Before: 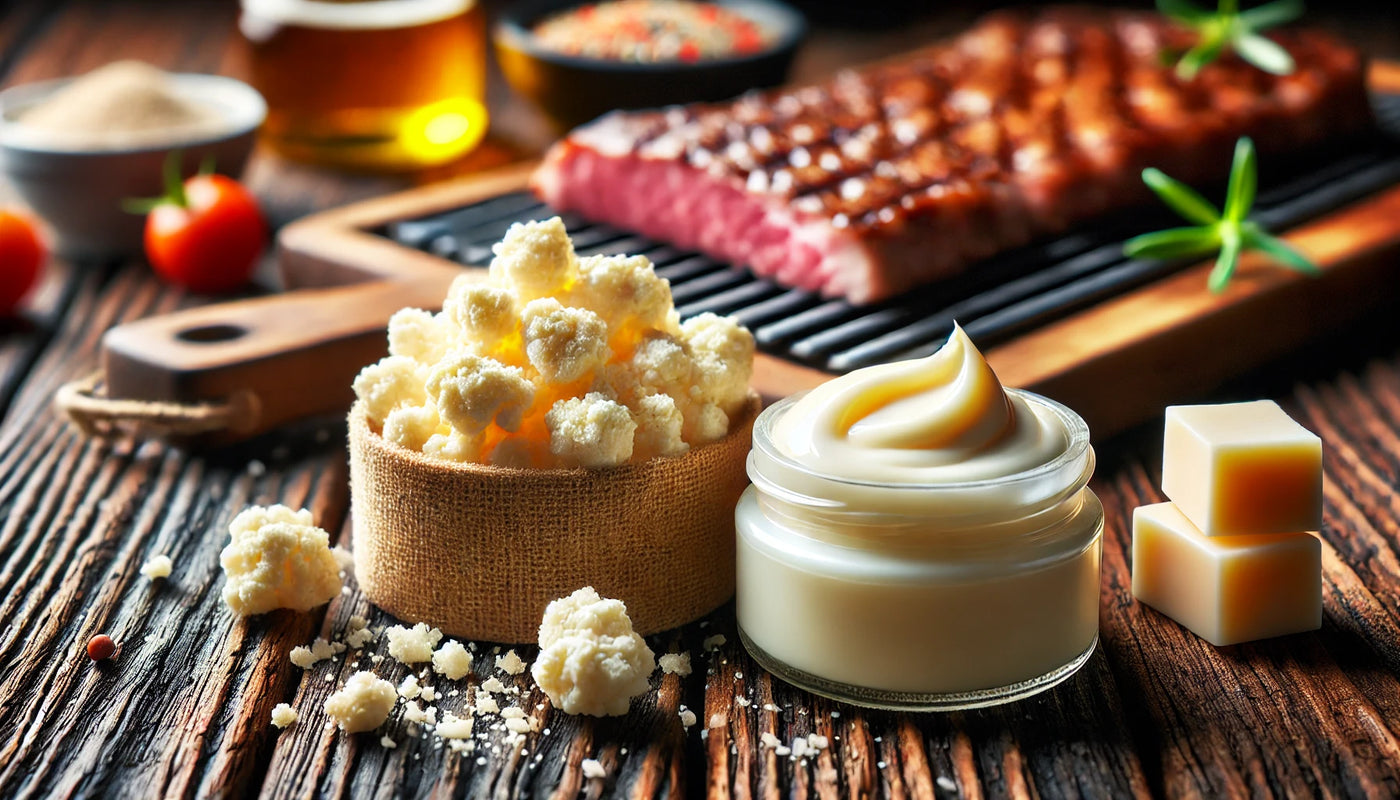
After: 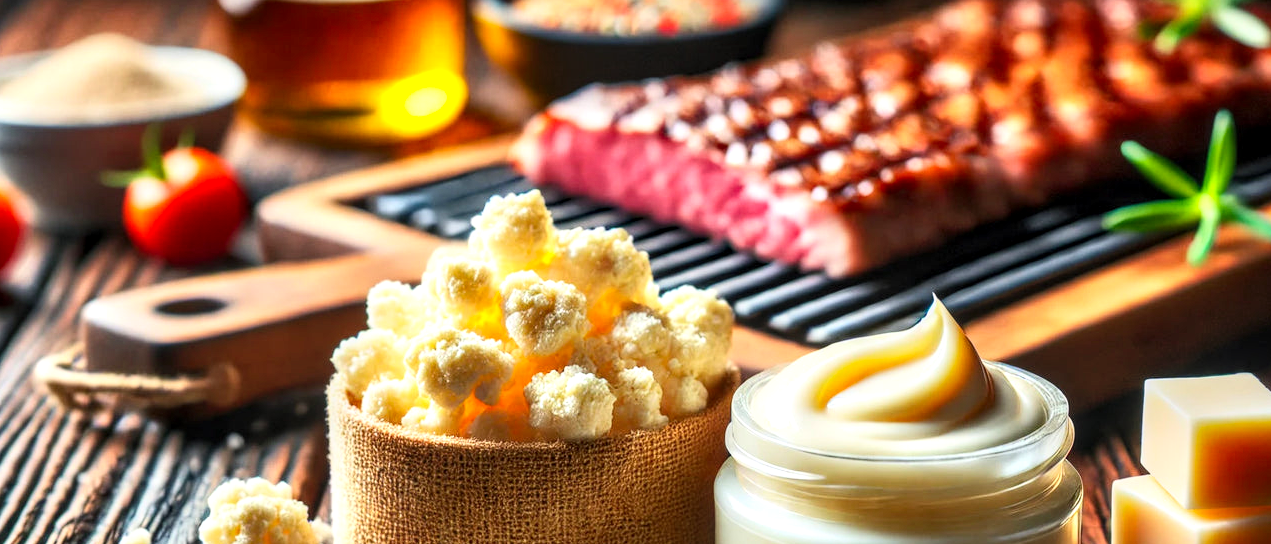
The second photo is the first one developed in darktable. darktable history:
contrast brightness saturation: contrast 0.205, brightness 0.159, saturation 0.229
local contrast: highlights 62%, detail 143%, midtone range 0.432
crop: left 1.551%, top 3.41%, right 7.622%, bottom 28.474%
